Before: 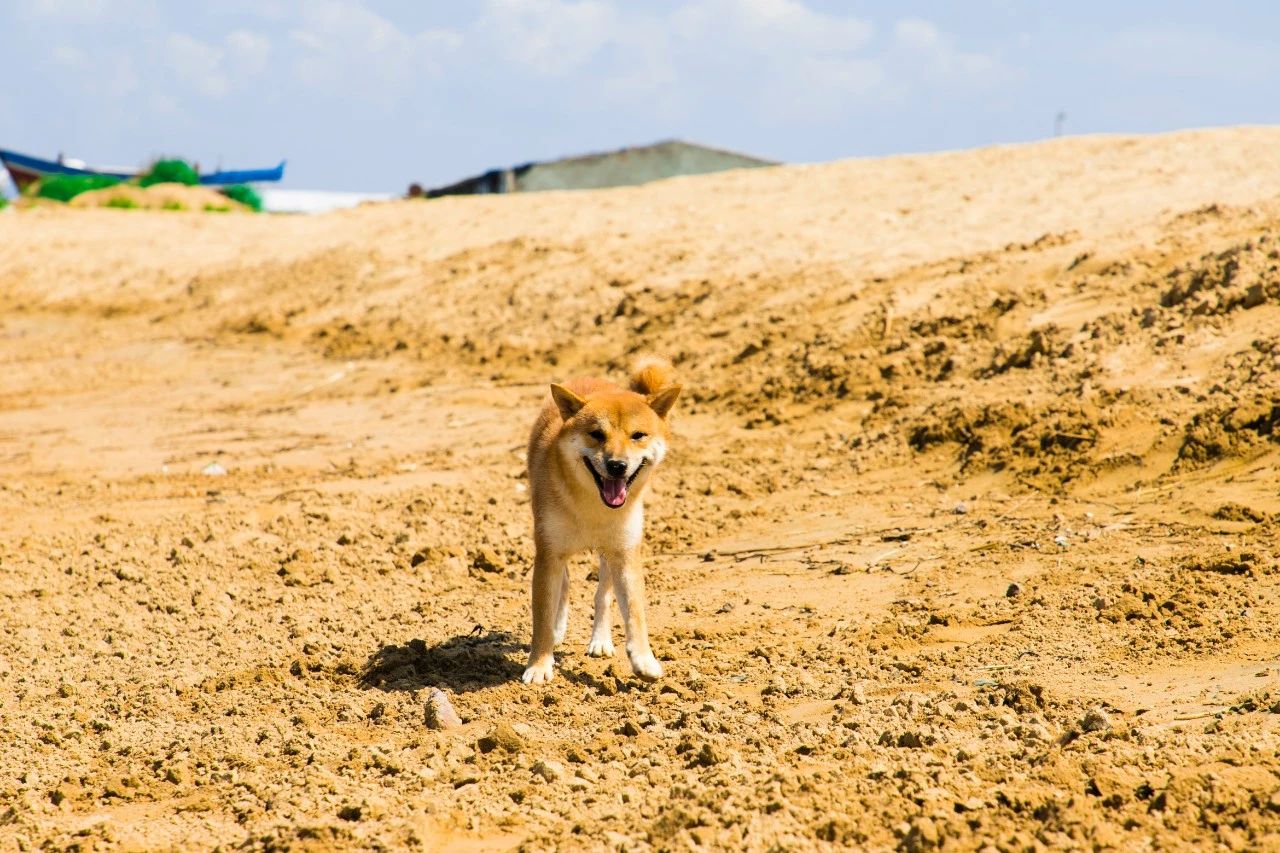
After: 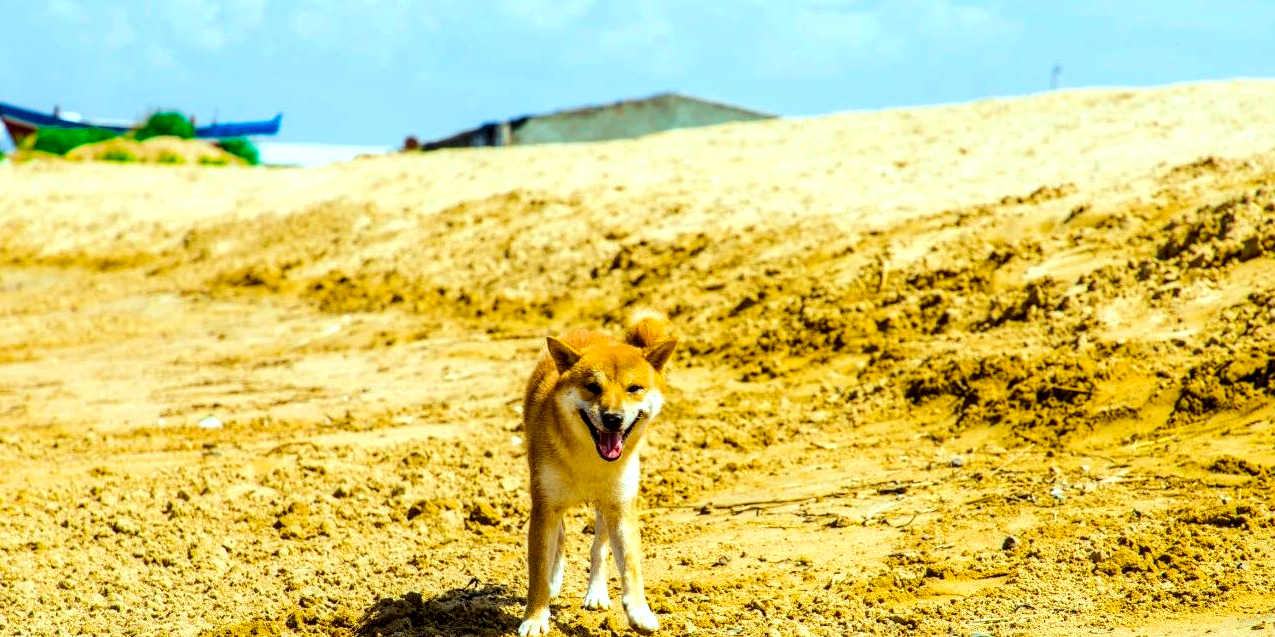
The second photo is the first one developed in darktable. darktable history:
crop: left 0.32%, top 5.524%, bottom 19.768%
local contrast: detail 154%
color balance rgb: highlights gain › luminance 15.517%, highlights gain › chroma 3.912%, highlights gain › hue 207.34°, perceptual saturation grading › global saturation 25.671%, perceptual brilliance grading › mid-tones 9.418%, perceptual brilliance grading › shadows 14.979%, global vibrance 20%
